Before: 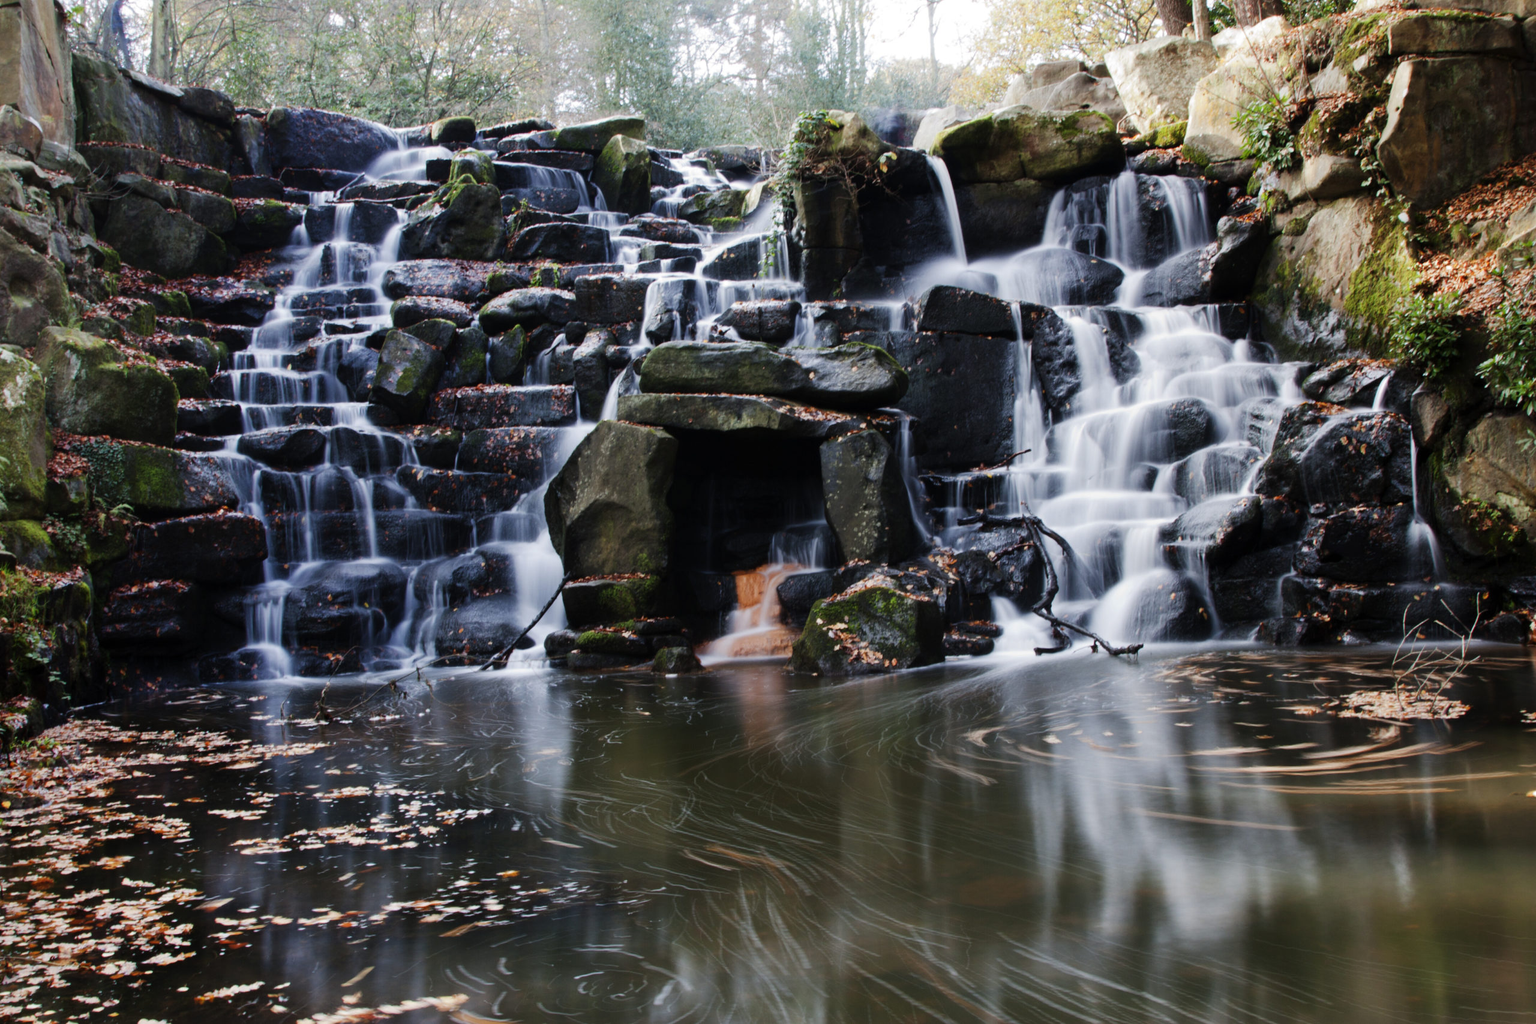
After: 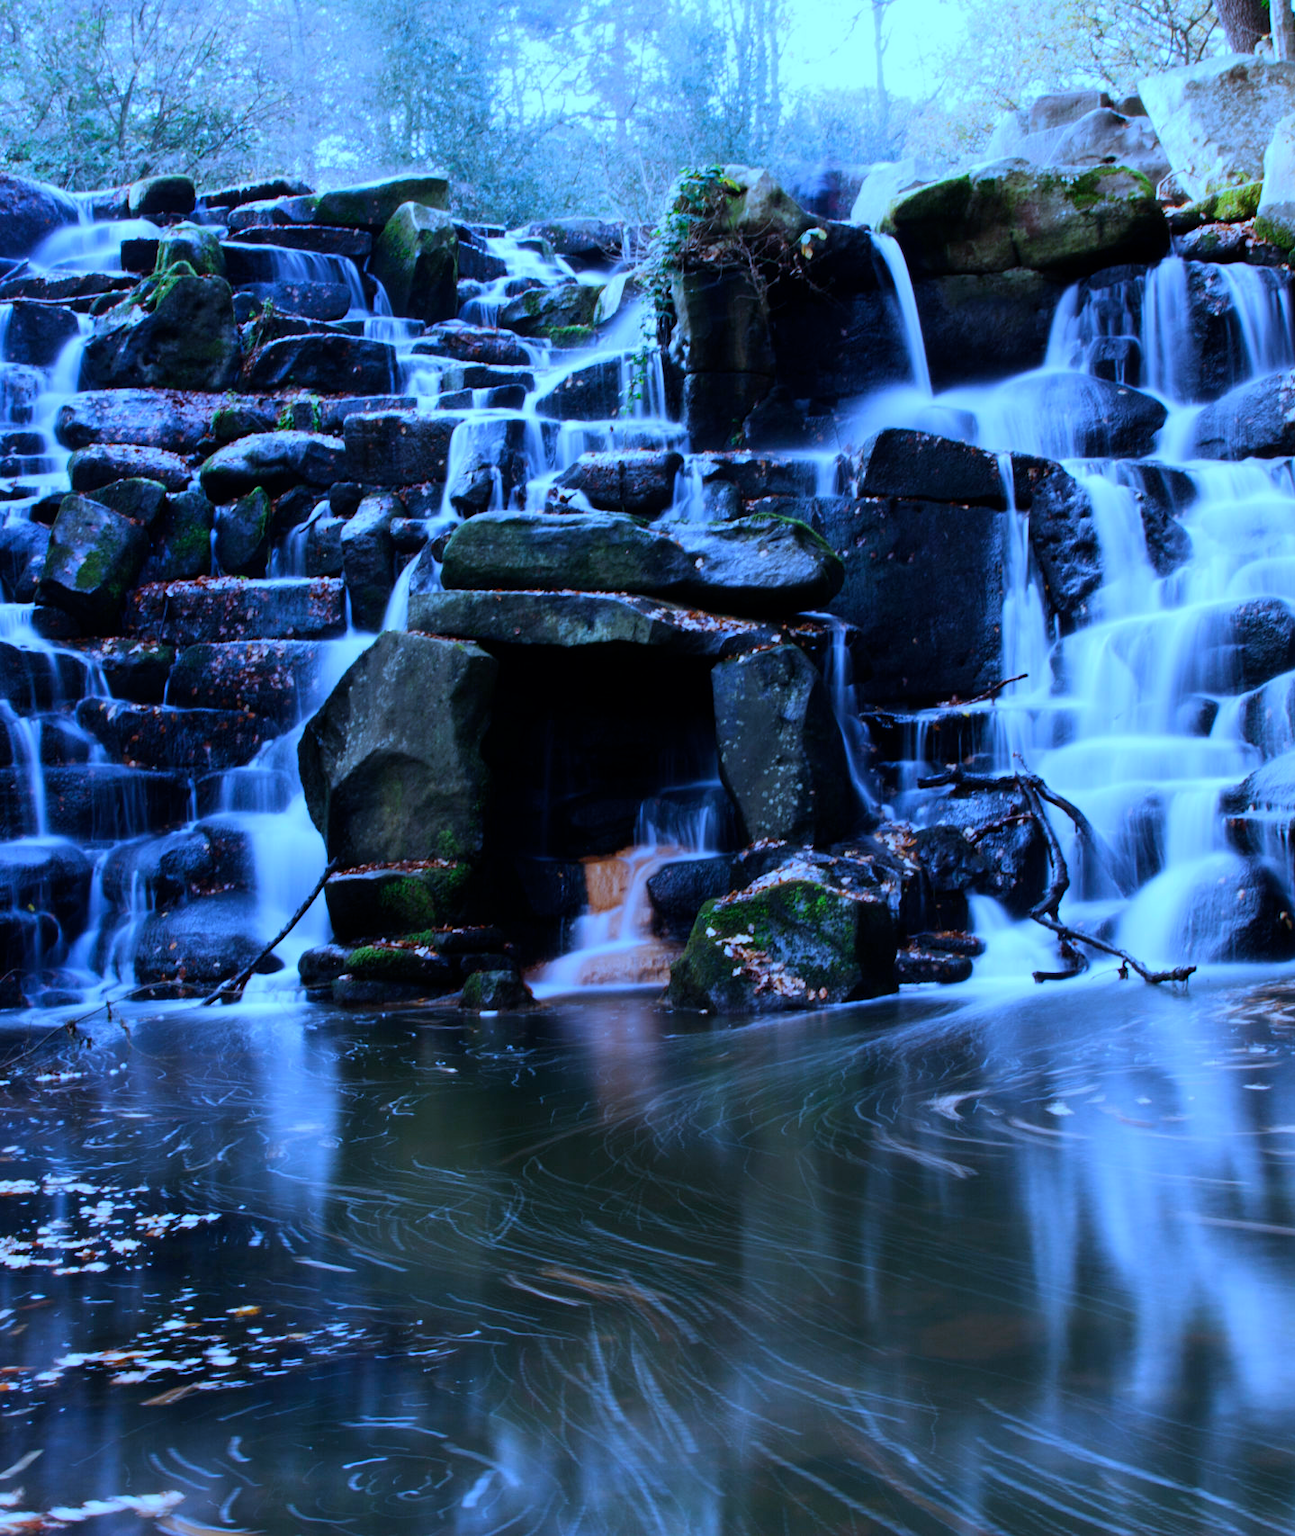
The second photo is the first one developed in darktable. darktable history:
crop and rotate: left 22.516%, right 21.234%
white balance: red 0.766, blue 1.537
